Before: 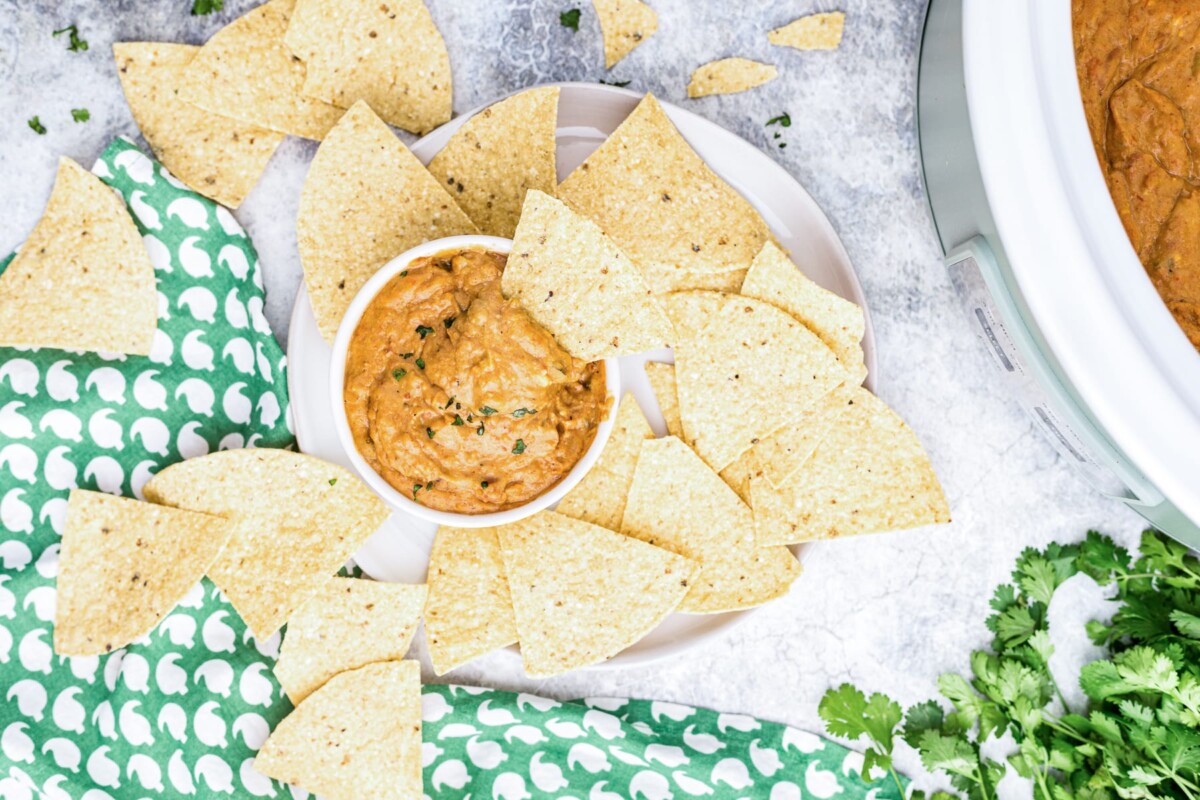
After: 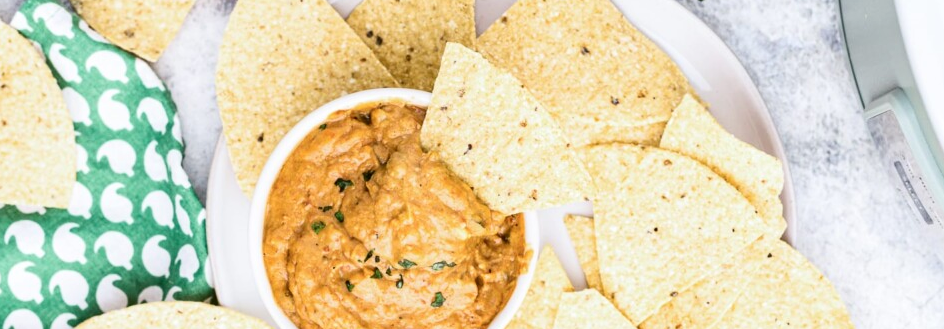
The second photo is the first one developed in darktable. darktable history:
crop: left 6.818%, top 18.456%, right 14.496%, bottom 40.364%
contrast brightness saturation: contrast 0.142
